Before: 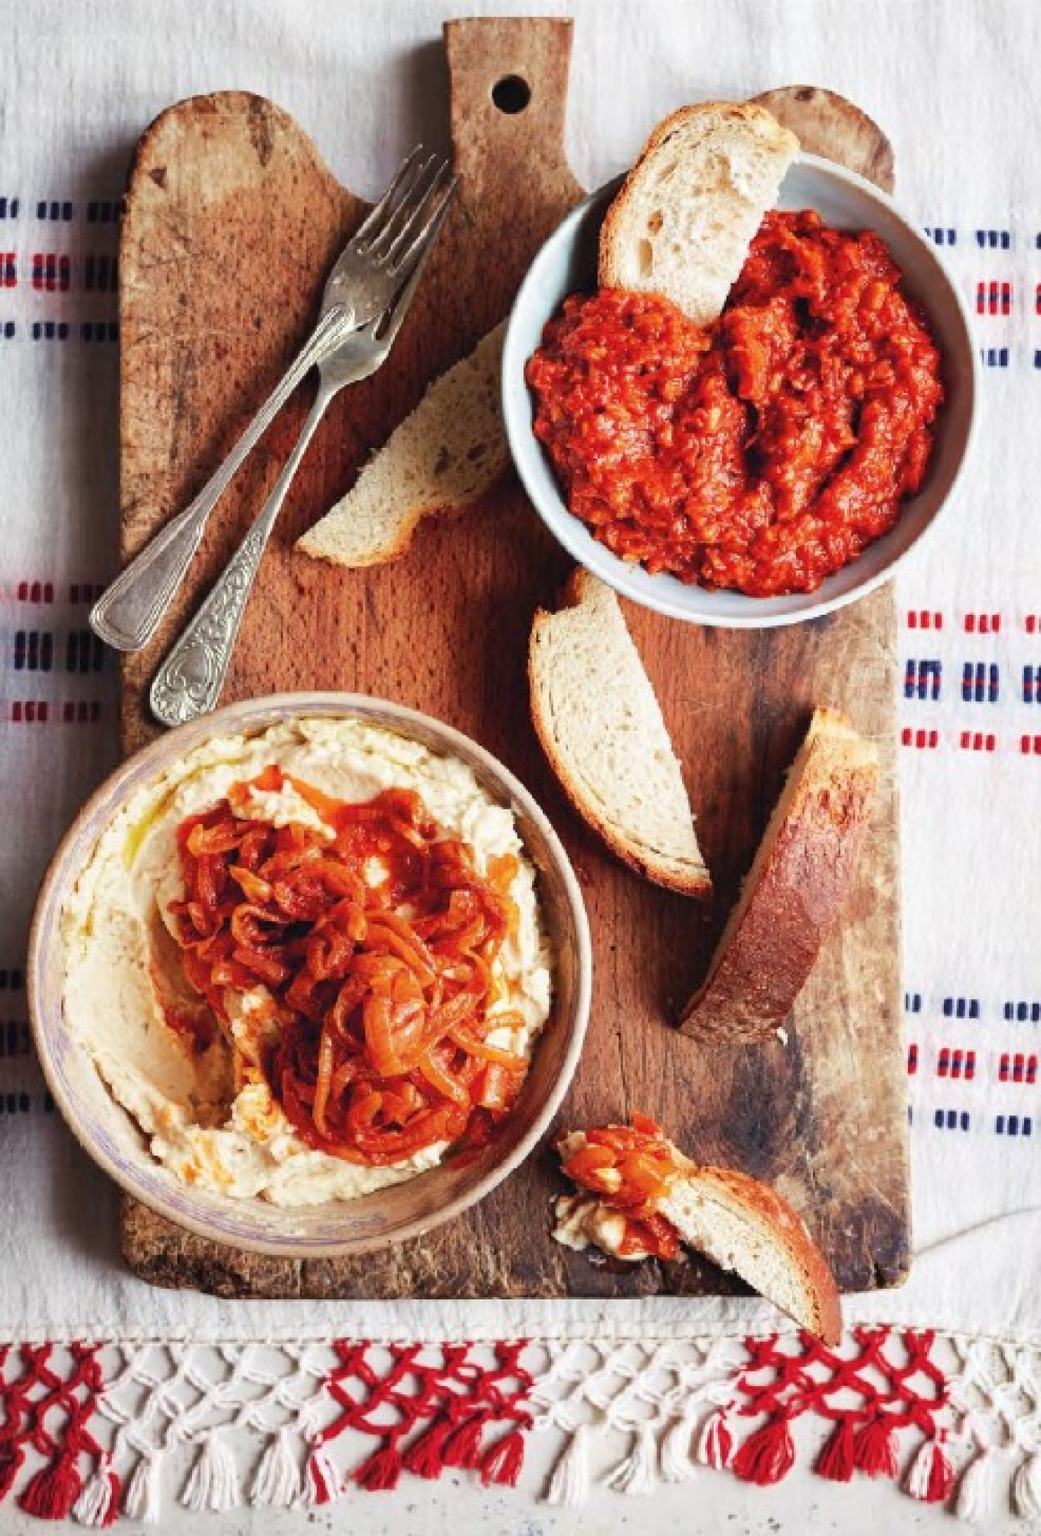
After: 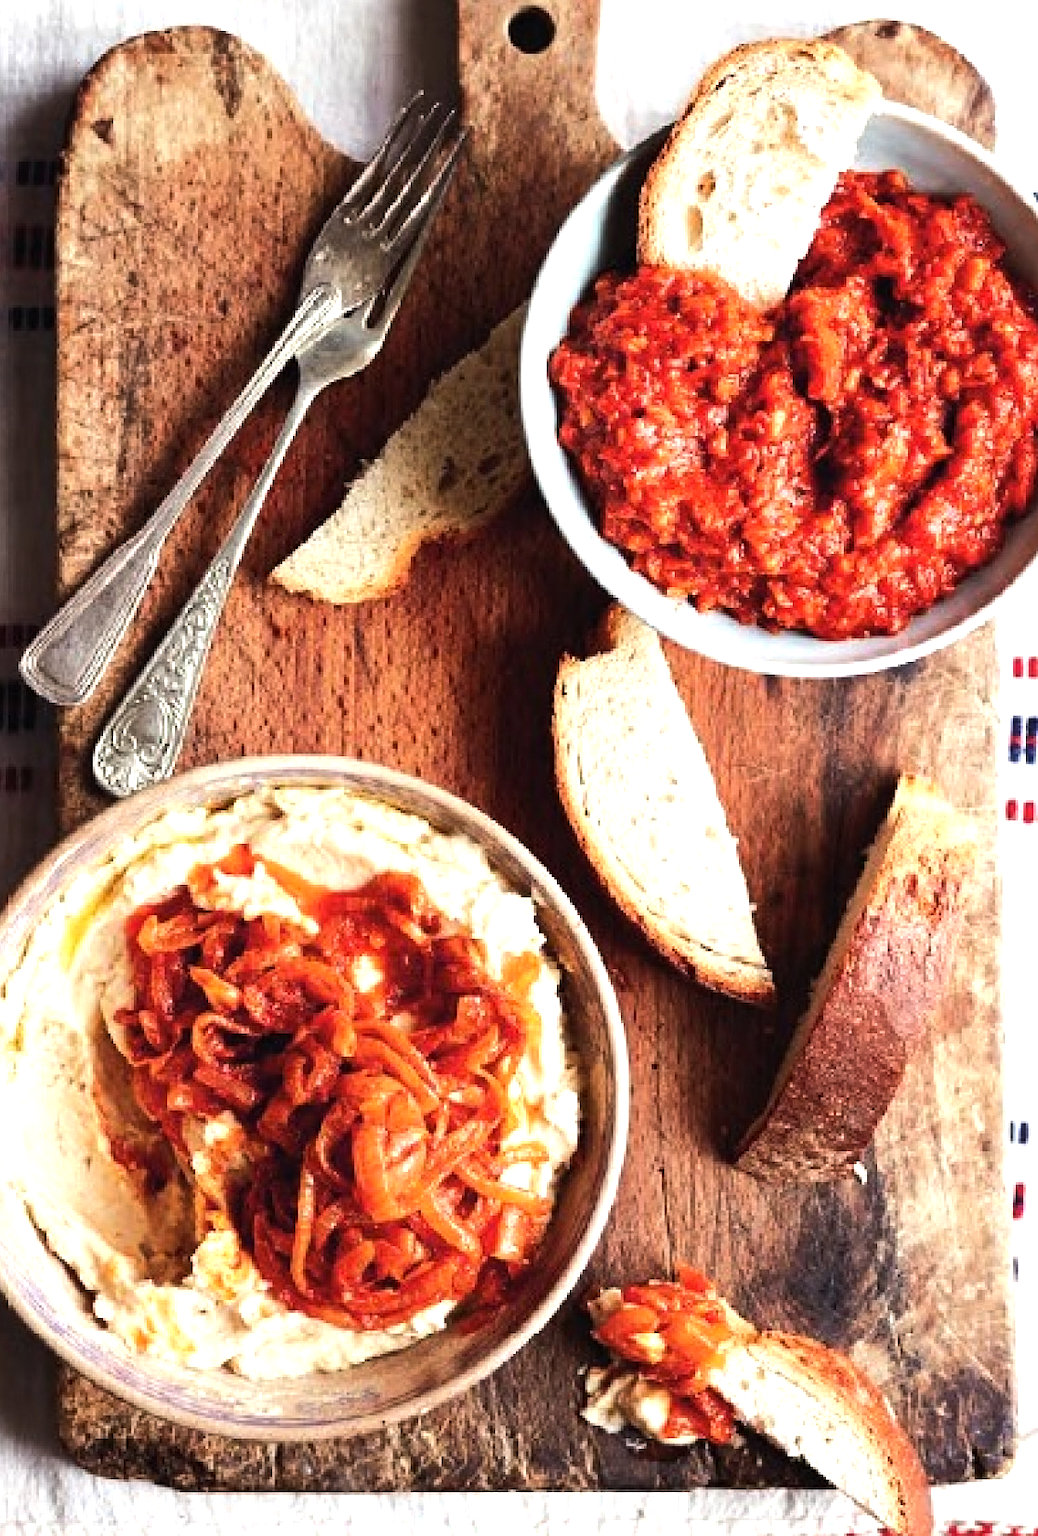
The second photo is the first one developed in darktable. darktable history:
sharpen: amount 0.212
tone equalizer: -8 EV -0.737 EV, -7 EV -0.727 EV, -6 EV -0.562 EV, -5 EV -0.403 EV, -3 EV 0.375 EV, -2 EV 0.6 EV, -1 EV 0.675 EV, +0 EV 0.759 EV, edges refinement/feathering 500, mask exposure compensation -1.57 EV, preserve details no
crop and rotate: left 7.115%, top 4.569%, right 10.634%, bottom 12.989%
